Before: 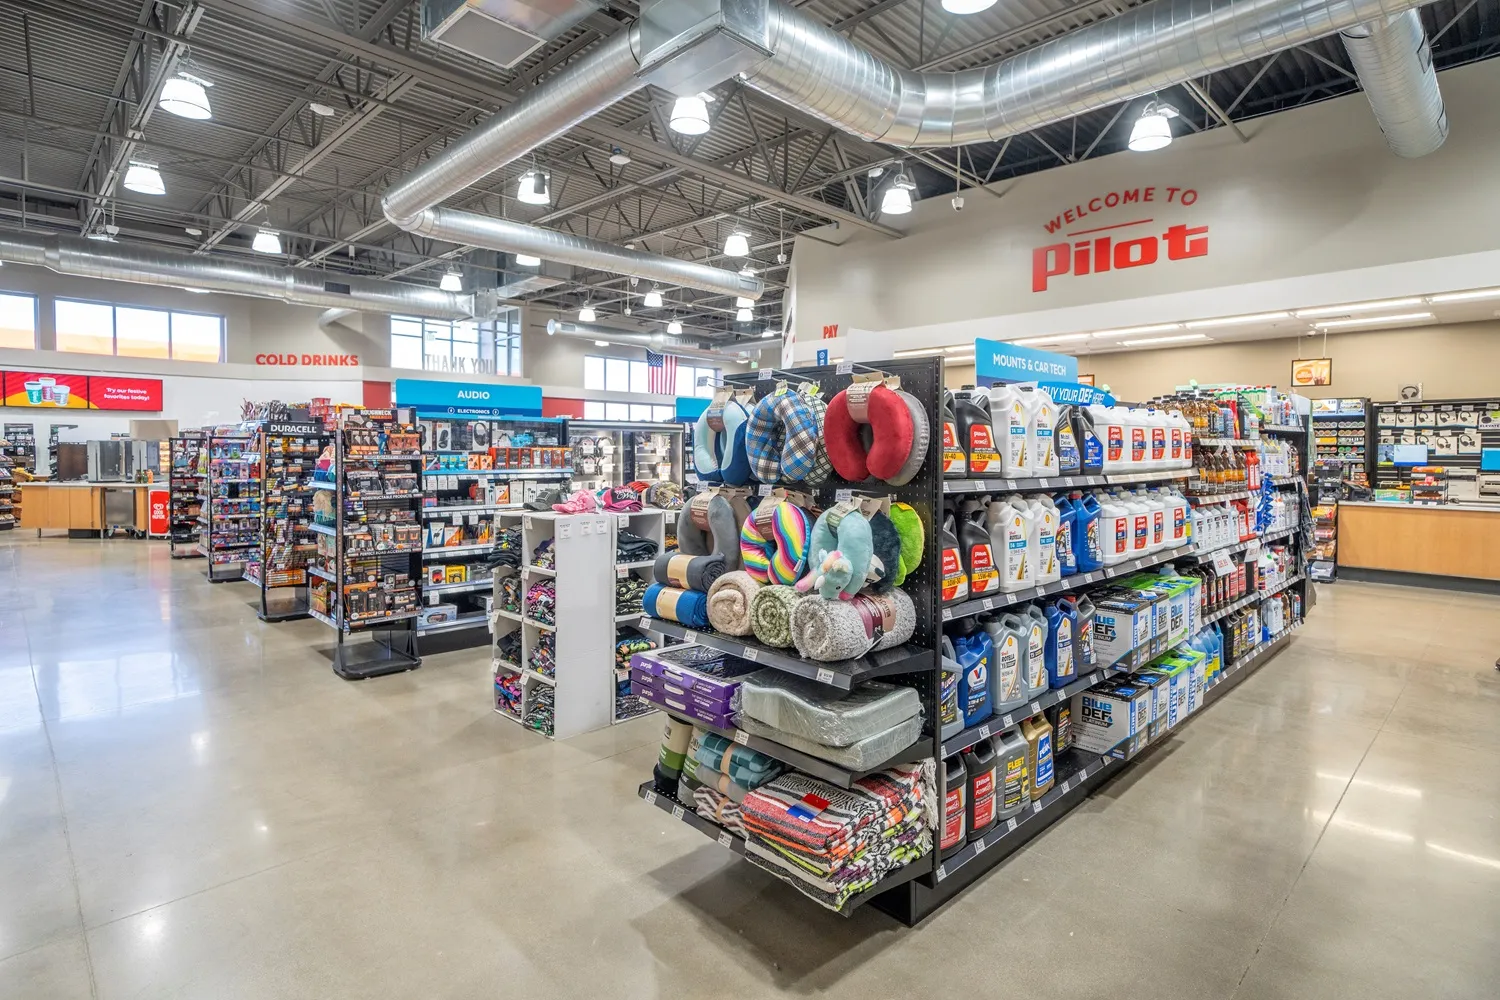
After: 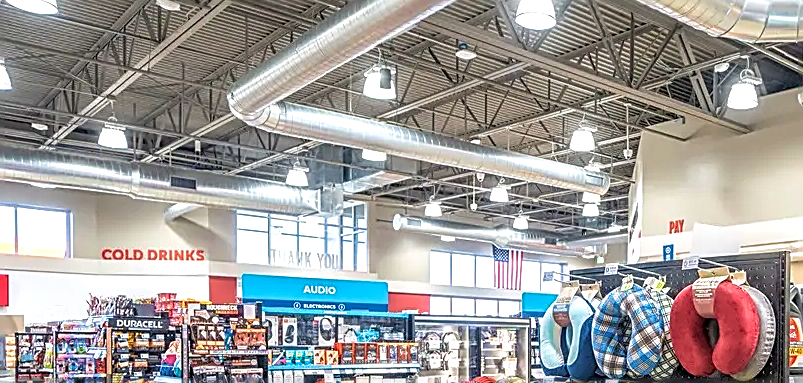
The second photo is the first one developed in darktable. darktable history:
local contrast: on, module defaults
sharpen: amount 1.008
crop: left 10.301%, top 10.54%, right 36.157%, bottom 51.145%
tone equalizer: -8 EV -0.417 EV, -7 EV -0.379 EV, -6 EV -0.294 EV, -5 EV -0.218 EV, -3 EV 0.243 EV, -2 EV 0.333 EV, -1 EV 0.402 EV, +0 EV 0.425 EV
velvia: strength 40.68%
